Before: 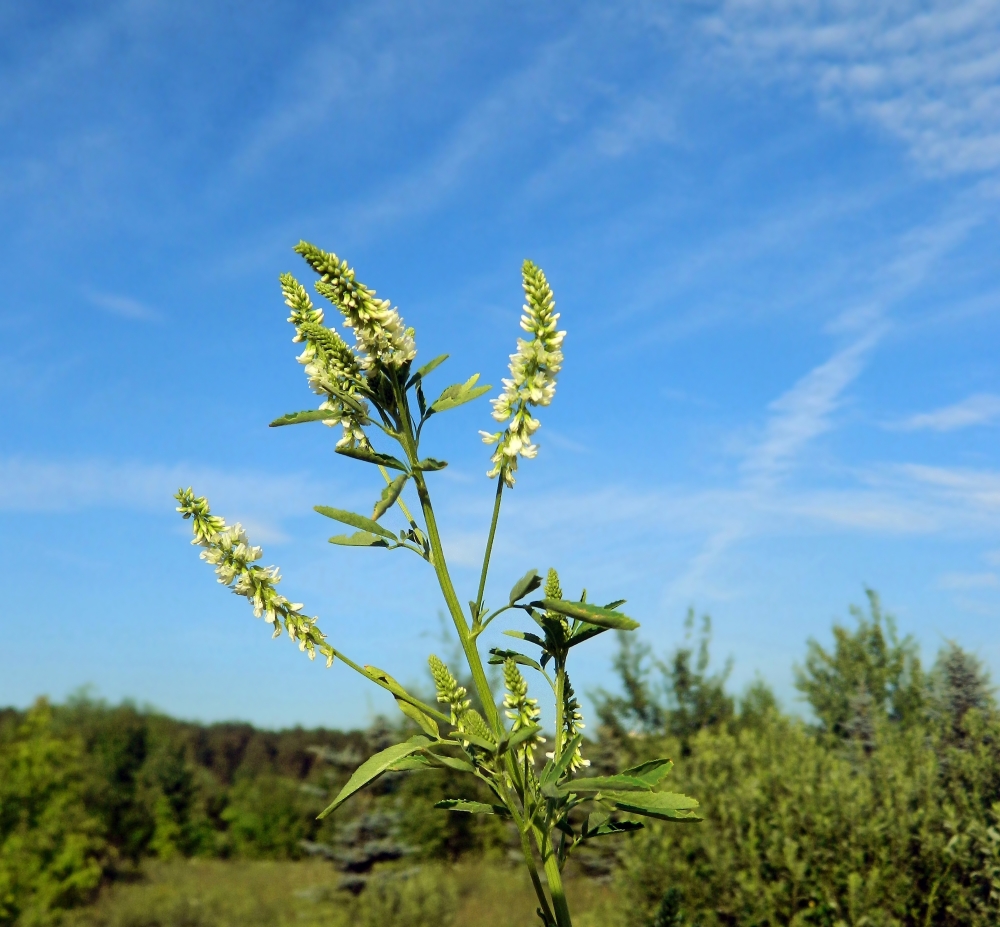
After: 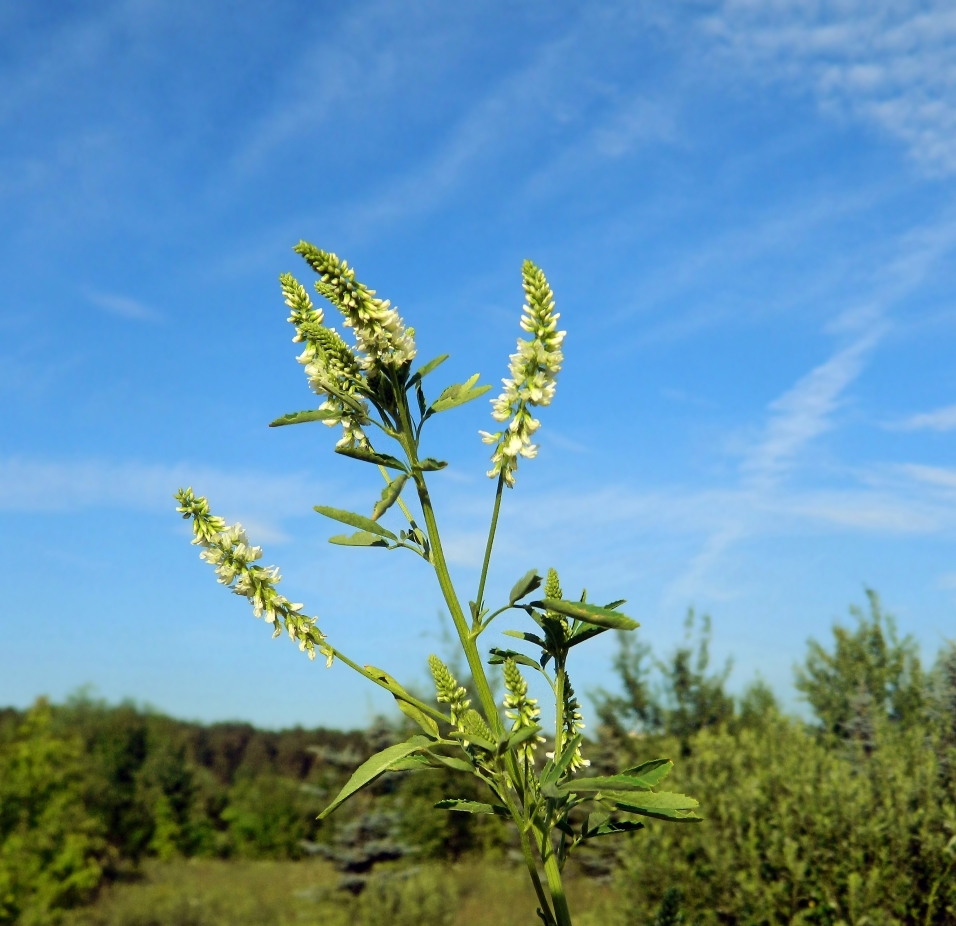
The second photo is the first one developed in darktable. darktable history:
crop: right 4.345%, bottom 0.016%
